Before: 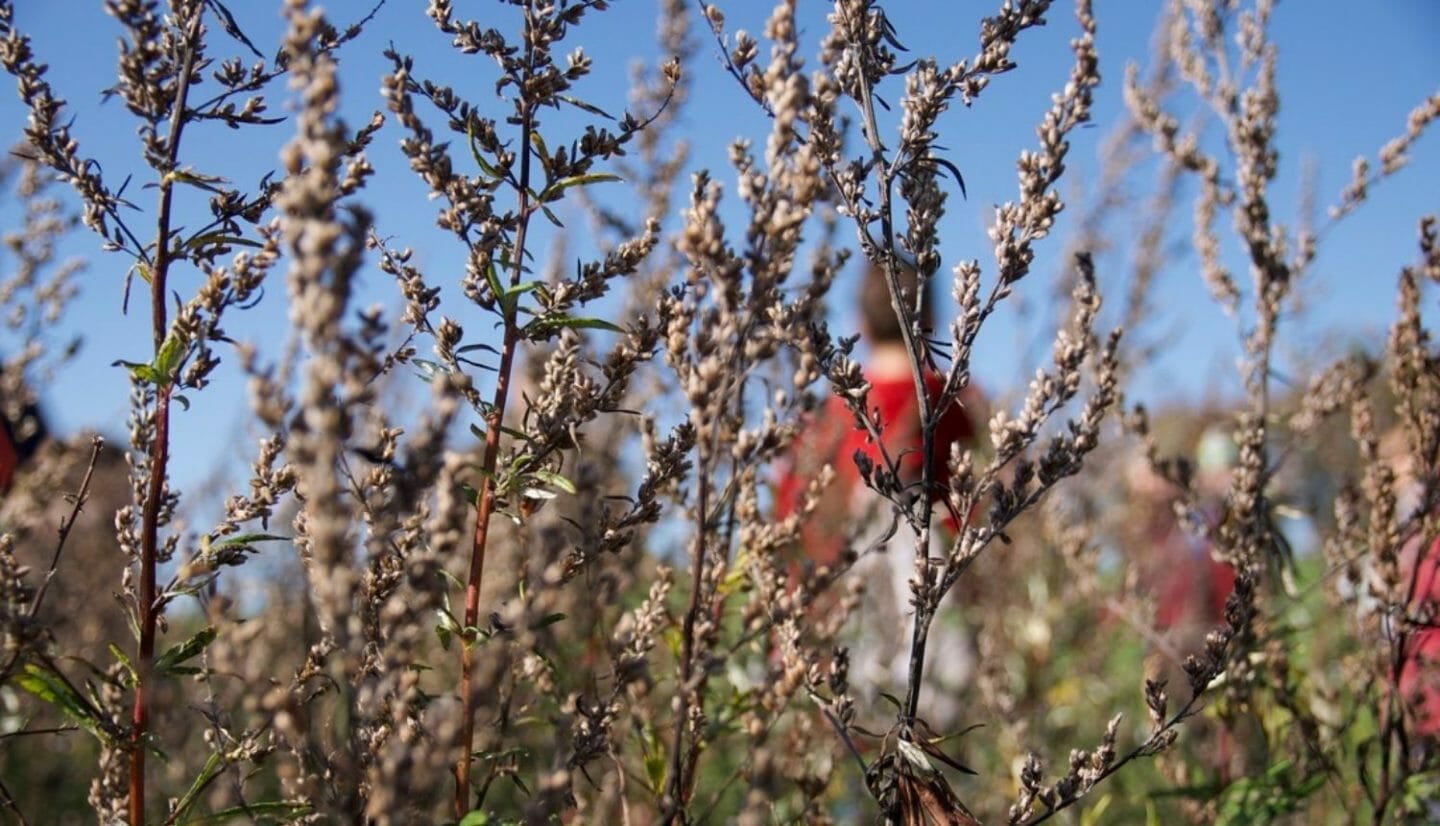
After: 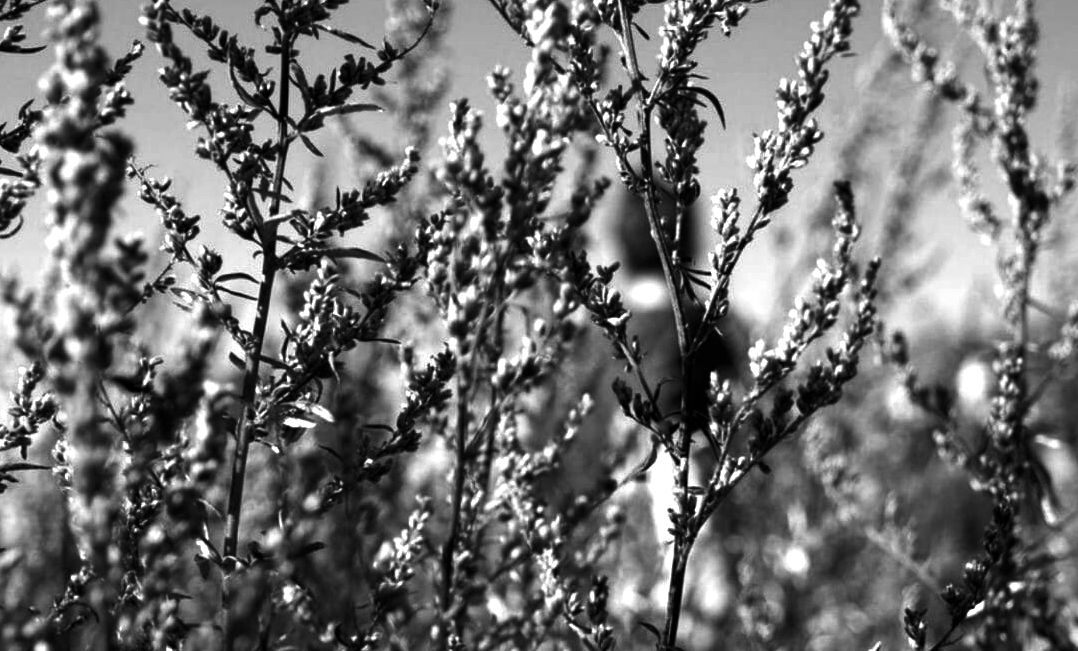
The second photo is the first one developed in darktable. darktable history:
contrast brightness saturation: contrast -0.03, brightness -0.59, saturation -1
white balance: red 1, blue 1
crop: left 16.768%, top 8.653%, right 8.362%, bottom 12.485%
exposure: black level correction 0.001, exposure 0.955 EV, compensate exposure bias true, compensate highlight preservation false
